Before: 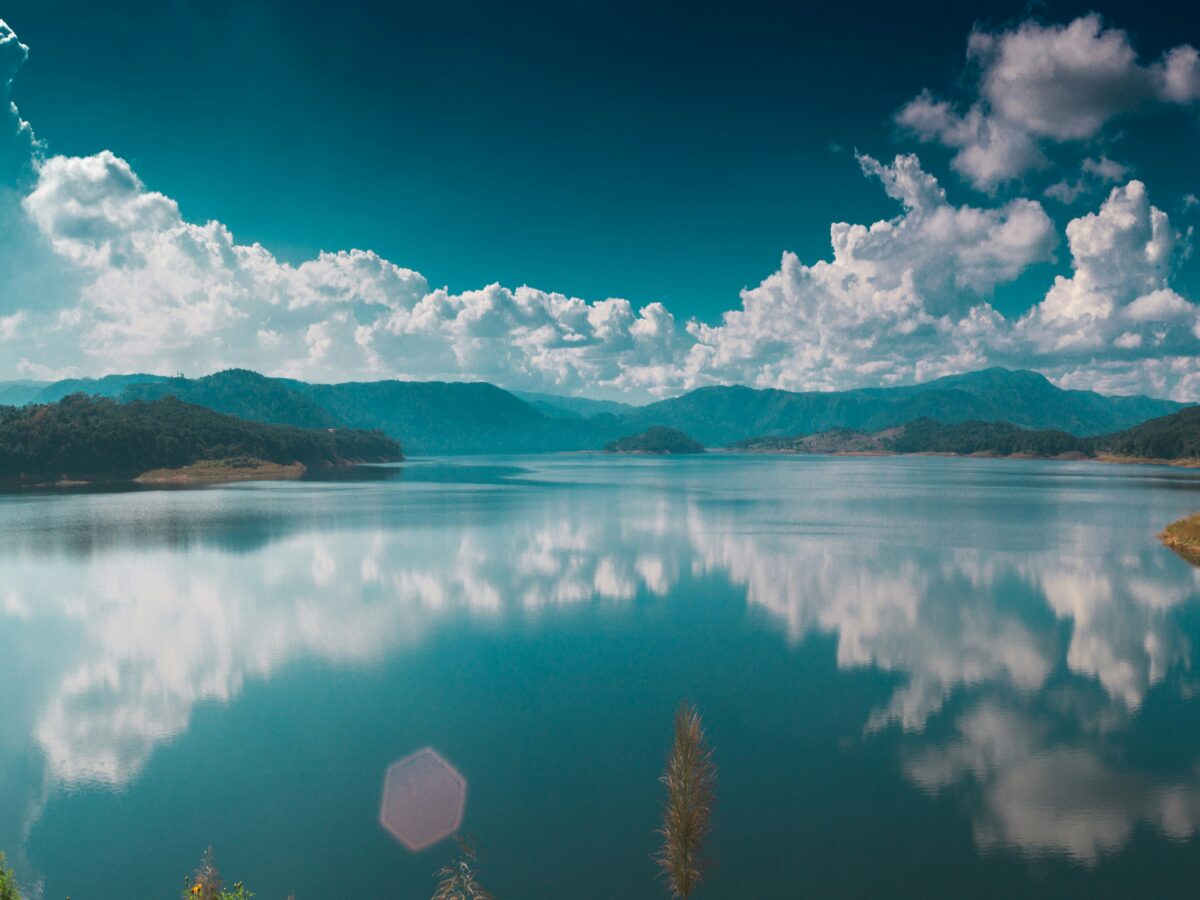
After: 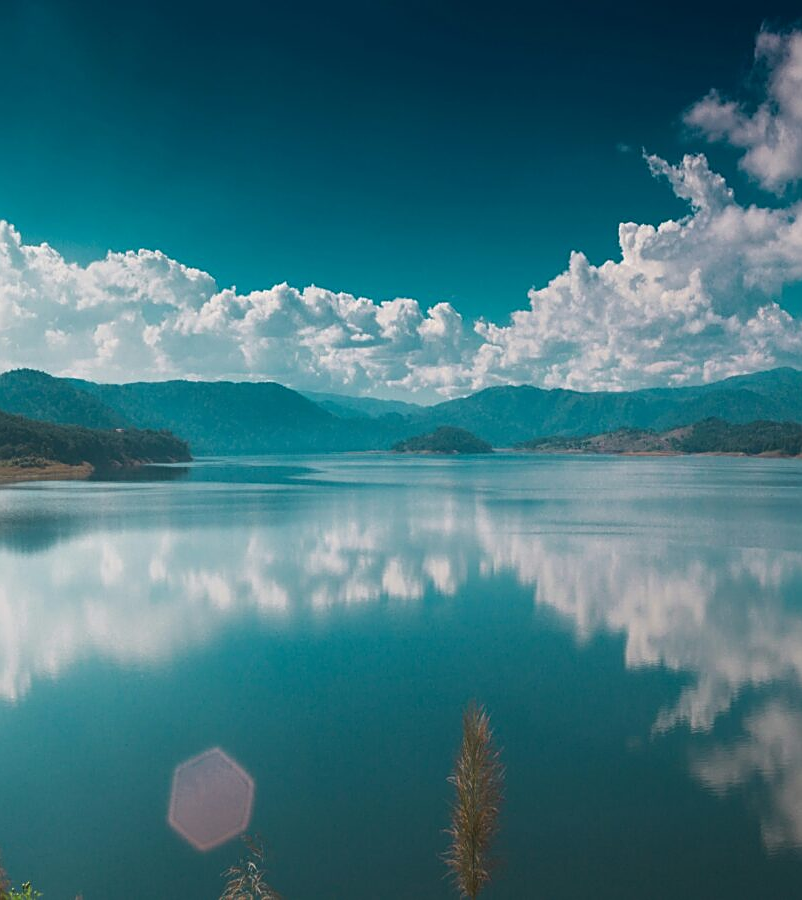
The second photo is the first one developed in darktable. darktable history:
sharpen: on, module defaults
crop and rotate: left 17.732%, right 15.423%
